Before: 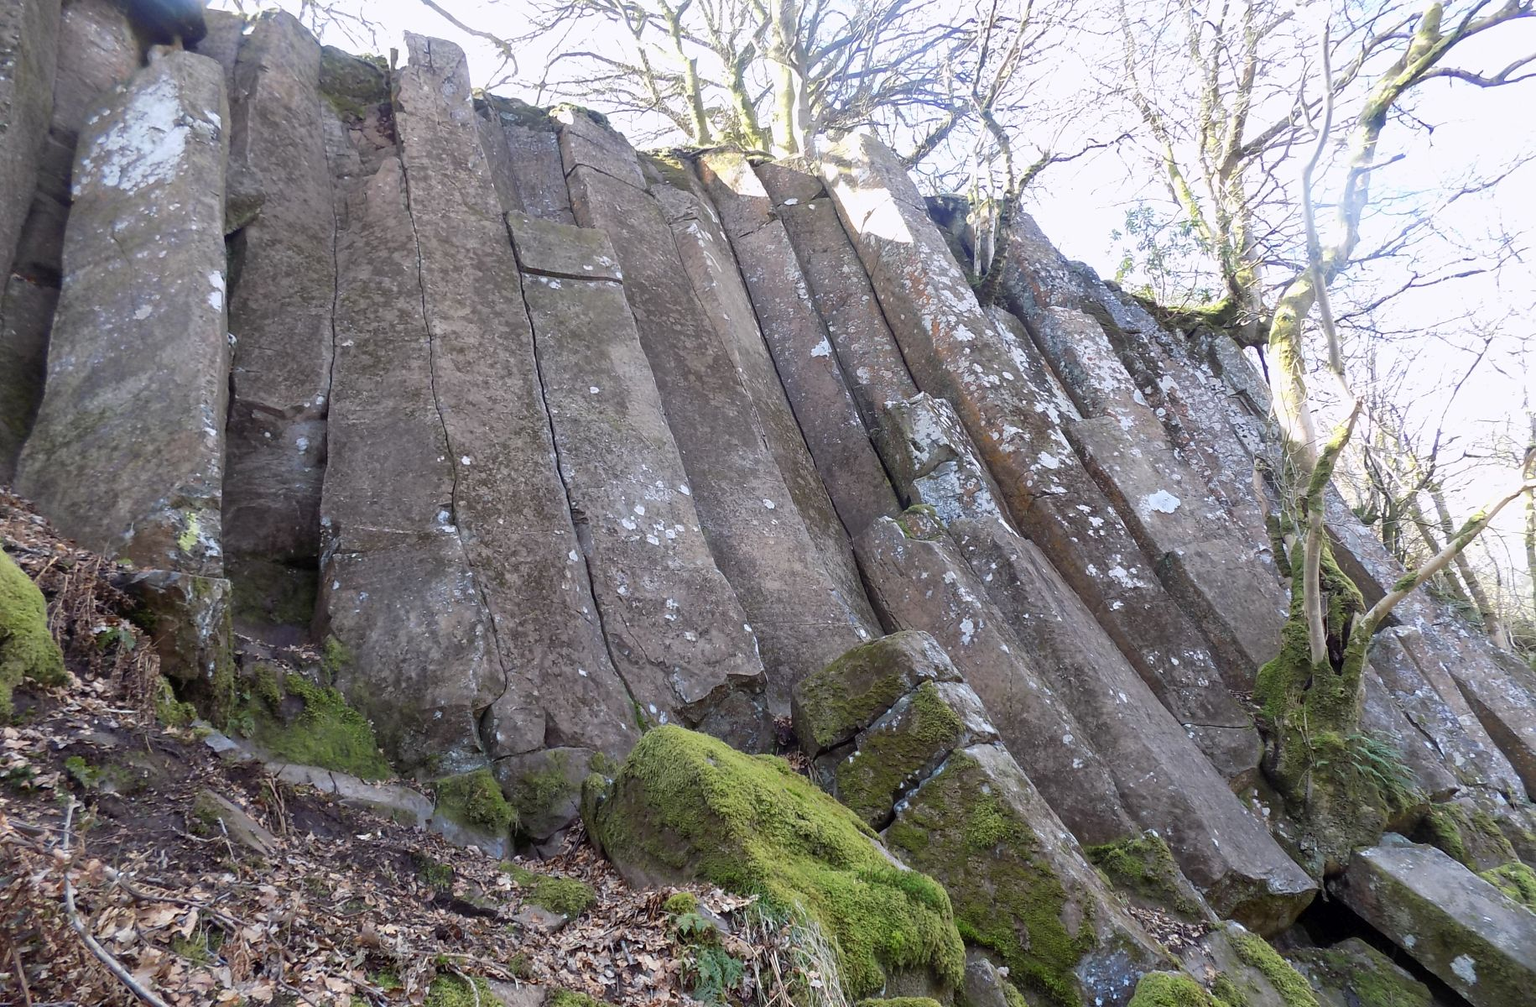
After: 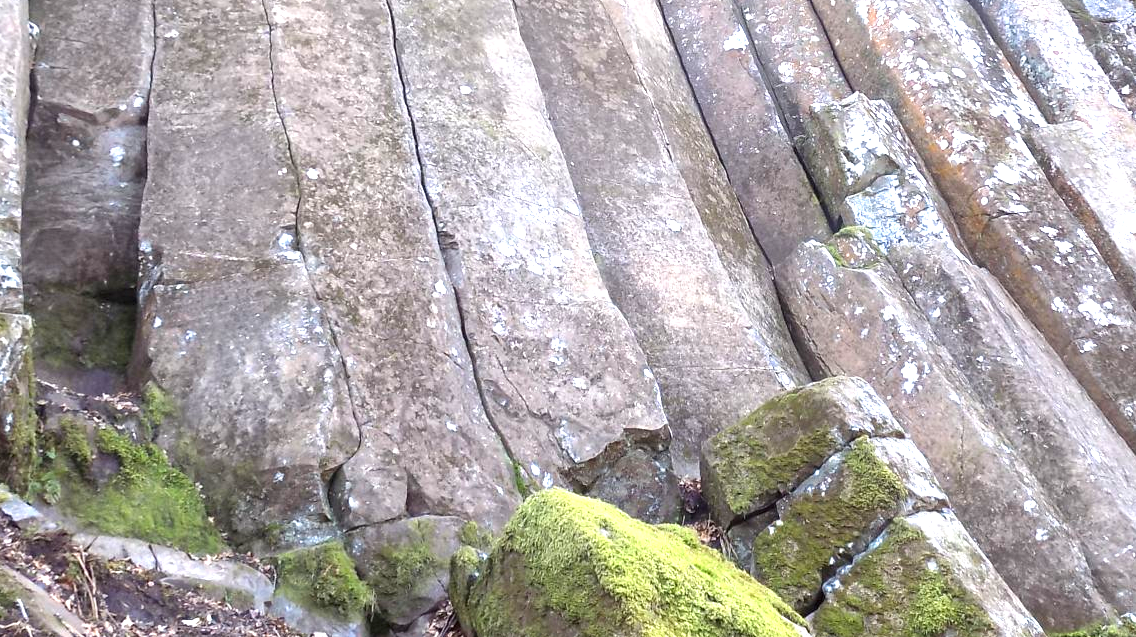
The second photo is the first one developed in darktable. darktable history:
crop: left 13.312%, top 31.28%, right 24.627%, bottom 15.582%
exposure: black level correction 0, exposure 1.55 EV, compensate exposure bias true, compensate highlight preservation false
